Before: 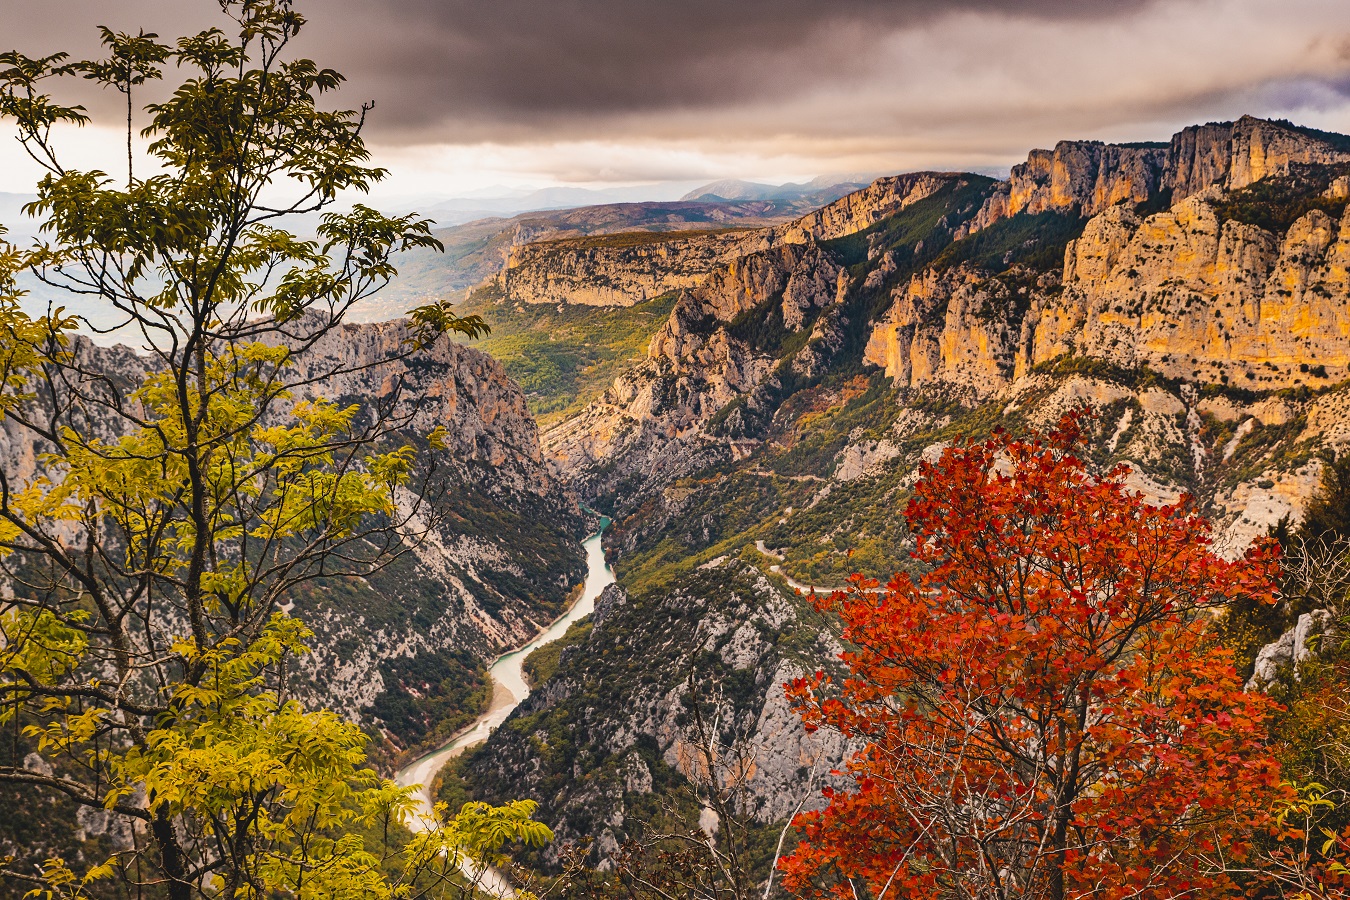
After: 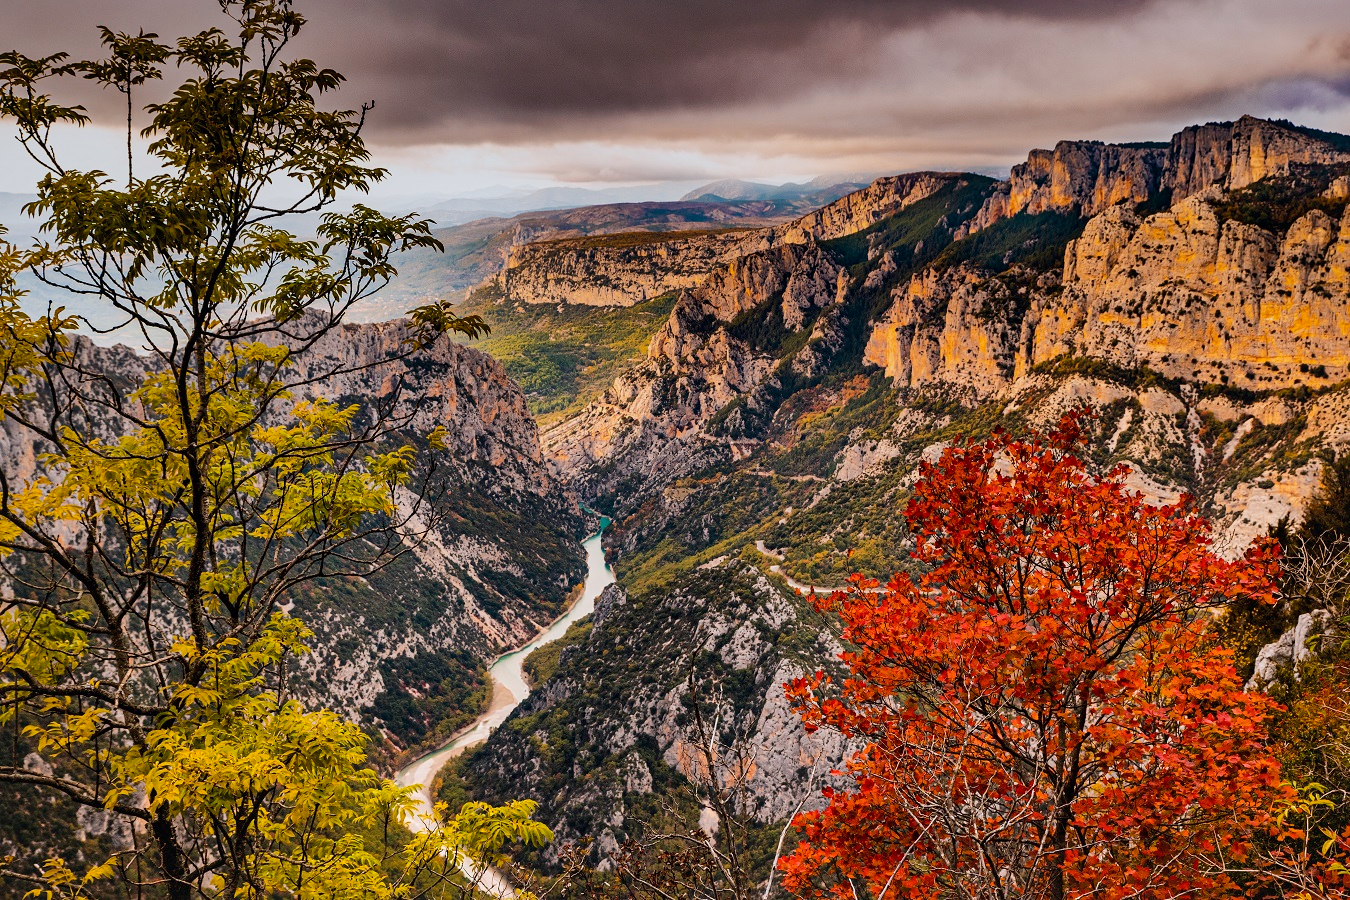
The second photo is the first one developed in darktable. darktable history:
local contrast: mode bilateral grid, contrast 20, coarseness 50, detail 148%, midtone range 0.2
graduated density: rotation -0.352°, offset 57.64
white balance: red 0.974, blue 1.044
